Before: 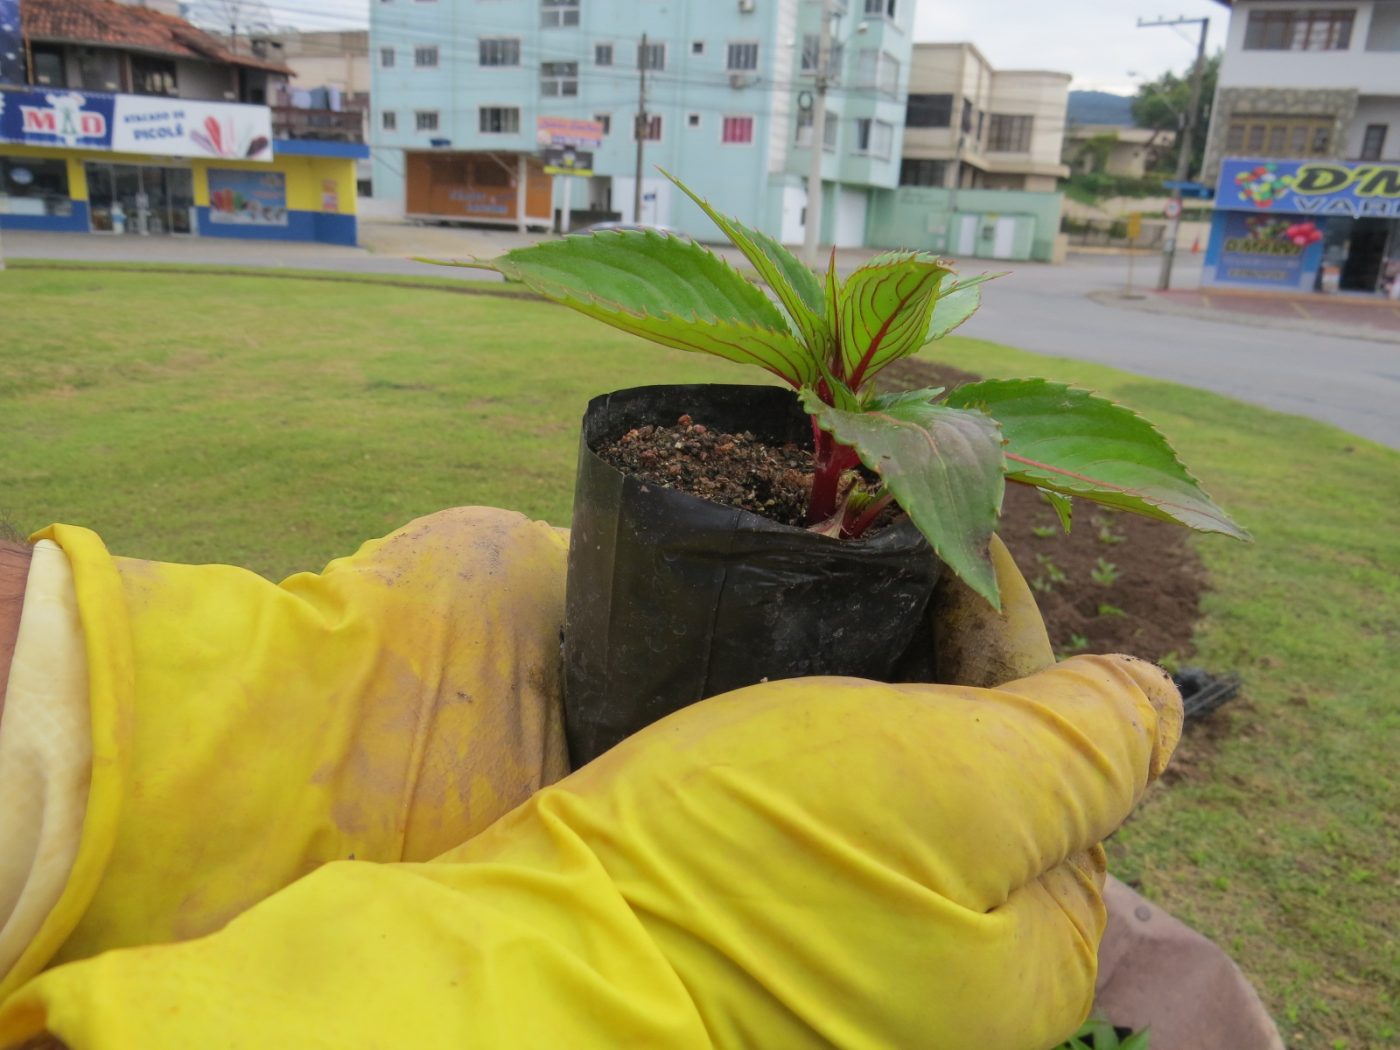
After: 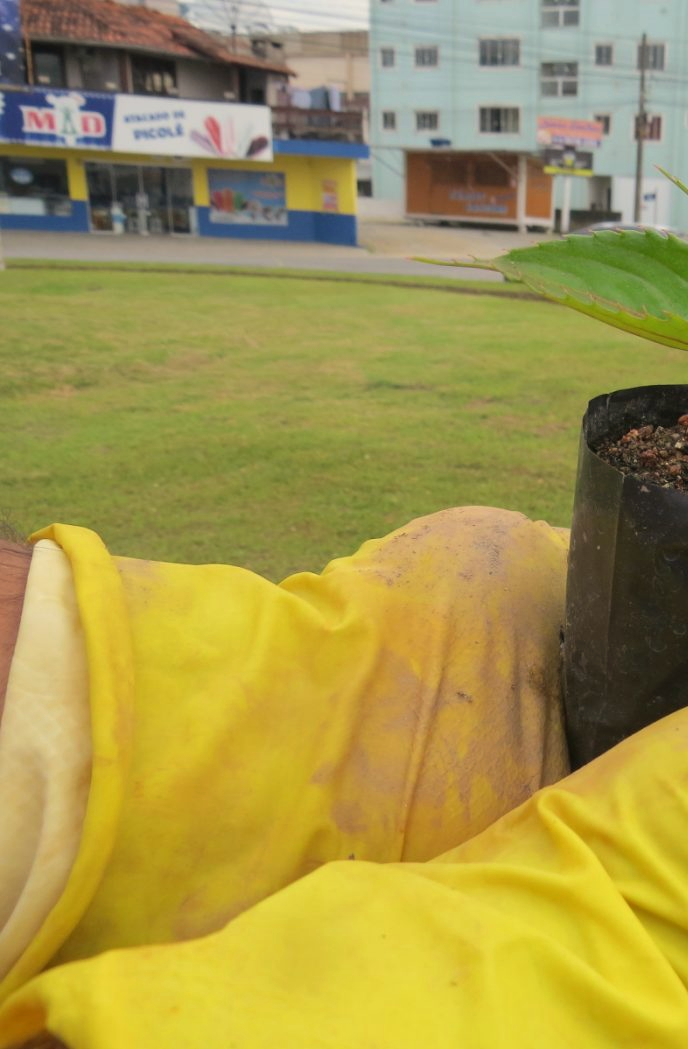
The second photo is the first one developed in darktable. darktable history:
crop and rotate: left 0%, top 0%, right 50.845%
white balance: red 1.045, blue 0.932
